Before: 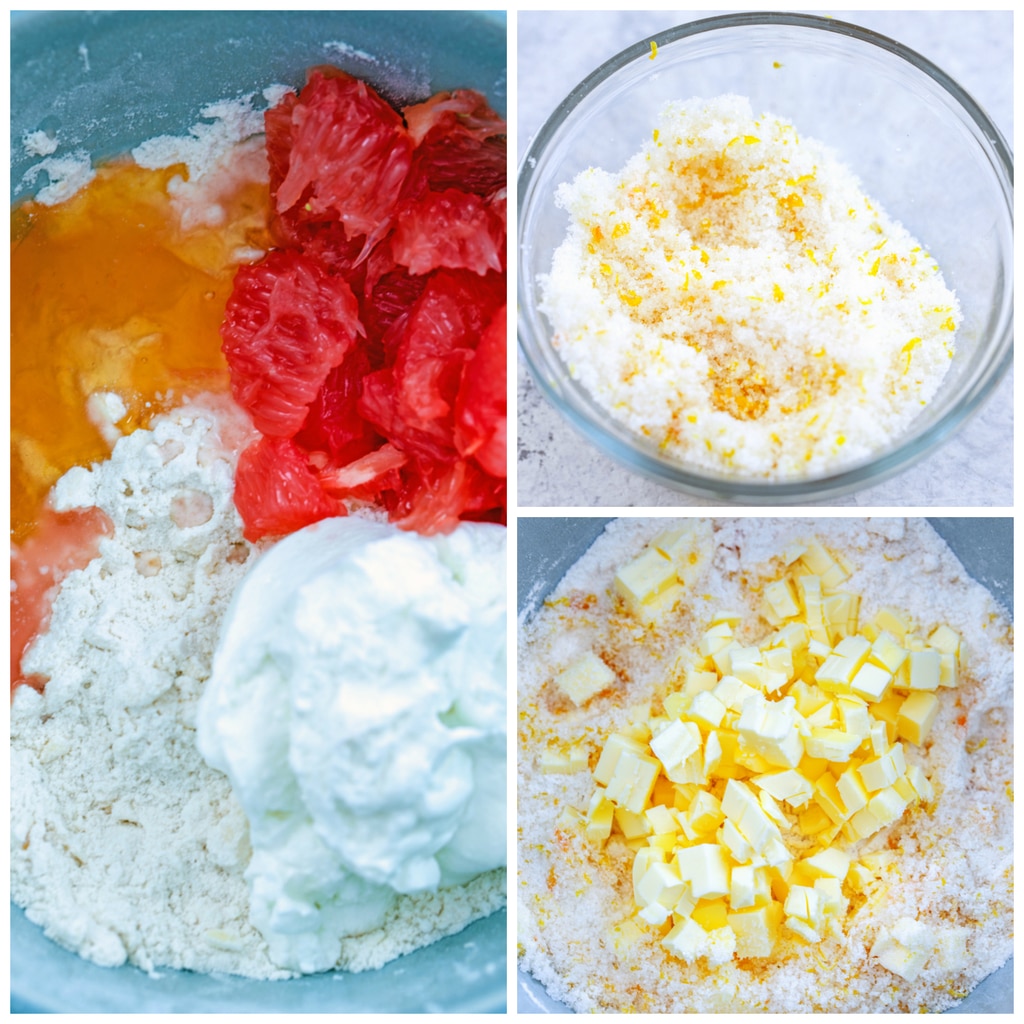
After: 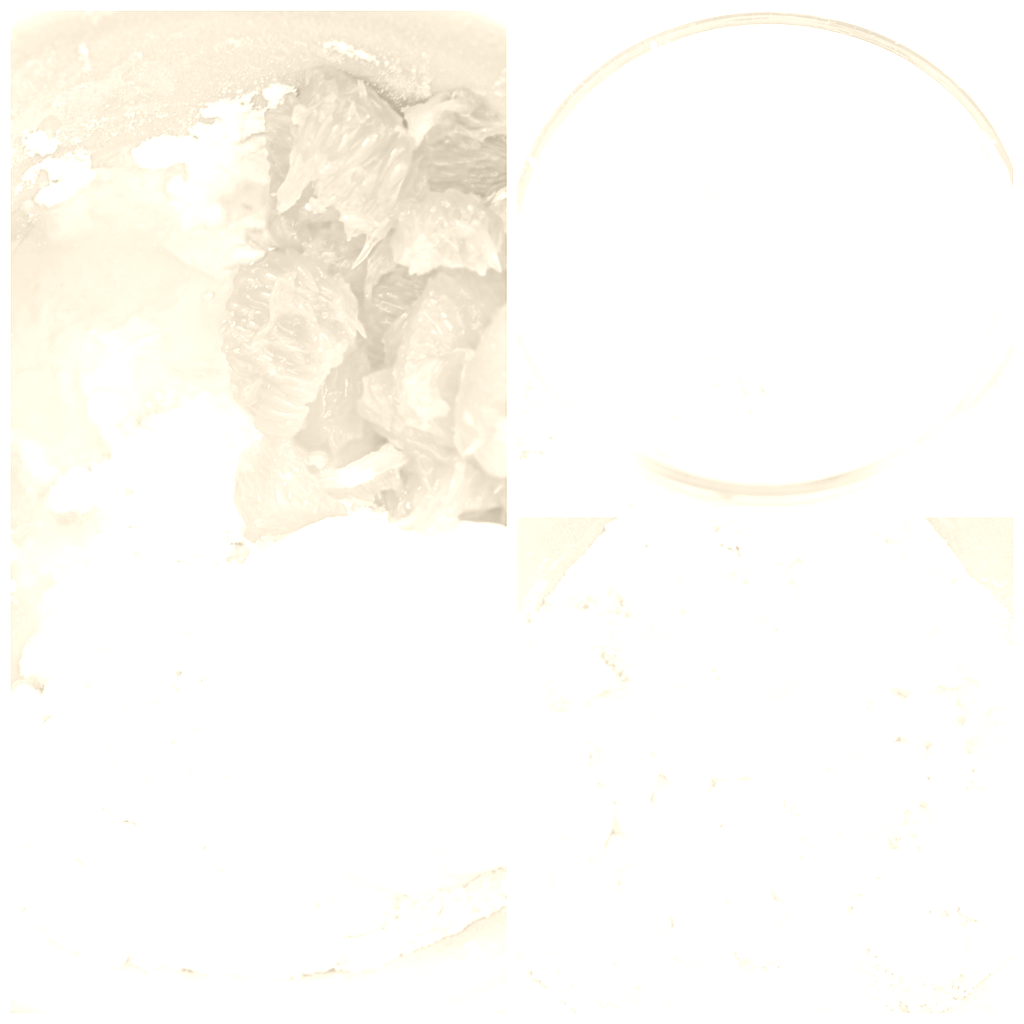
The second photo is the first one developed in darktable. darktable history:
levels: mode automatic
colorize: hue 36°, saturation 71%, lightness 80.79%
exposure: black level correction 0.001, exposure 0.5 EV, compensate exposure bias true, compensate highlight preservation false
